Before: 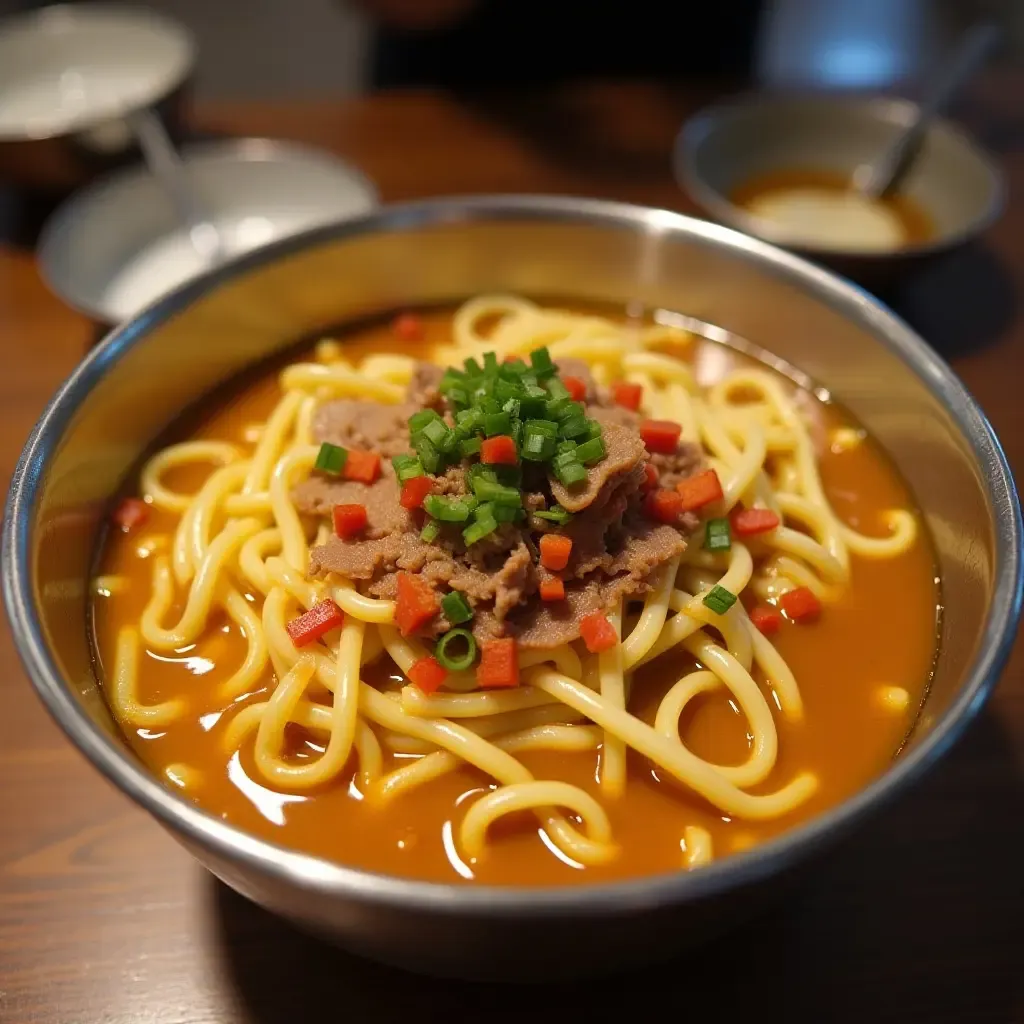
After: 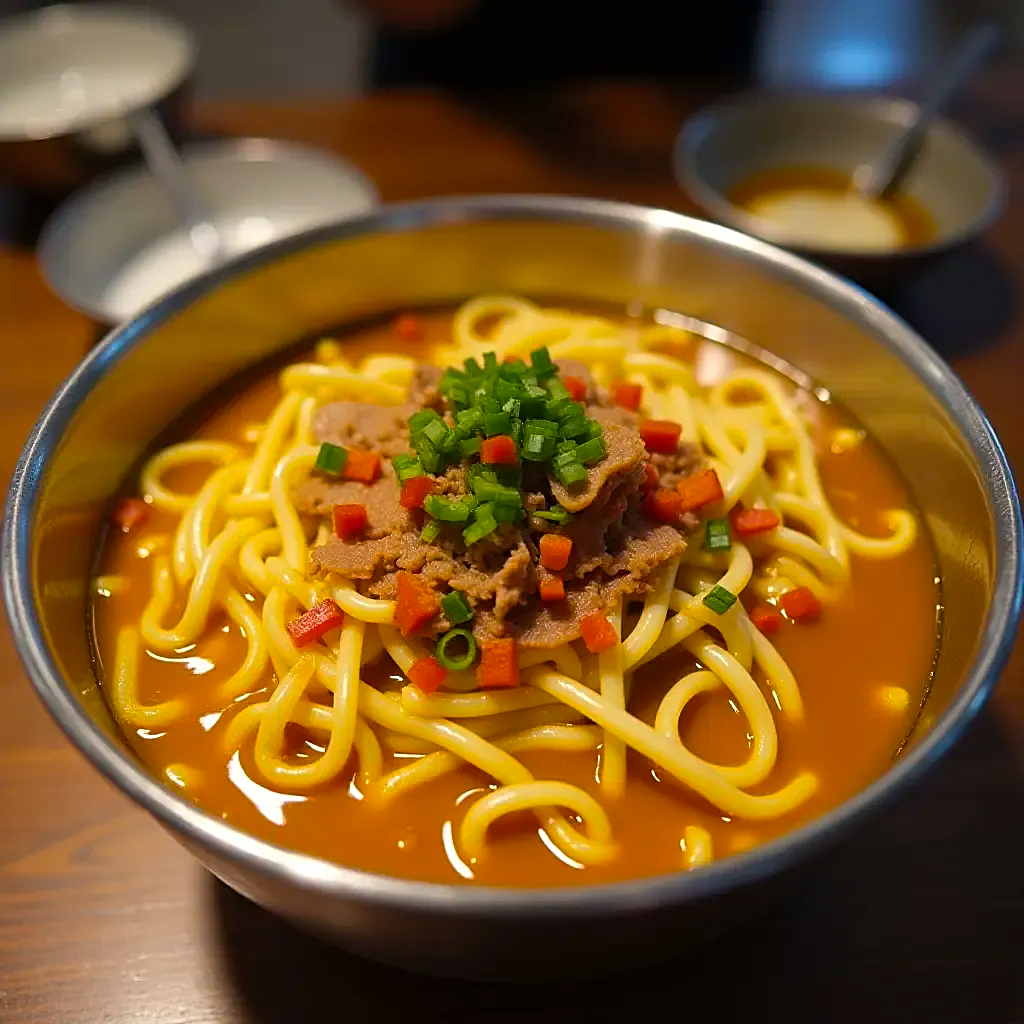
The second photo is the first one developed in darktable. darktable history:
tone equalizer: edges refinement/feathering 500, mask exposure compensation -1.57 EV, preserve details no
sharpen: on, module defaults
color balance rgb: shadows lift › chroma 2.045%, shadows lift › hue 246.84°, linear chroma grading › global chroma 0.51%, perceptual saturation grading › global saturation 25.348%
